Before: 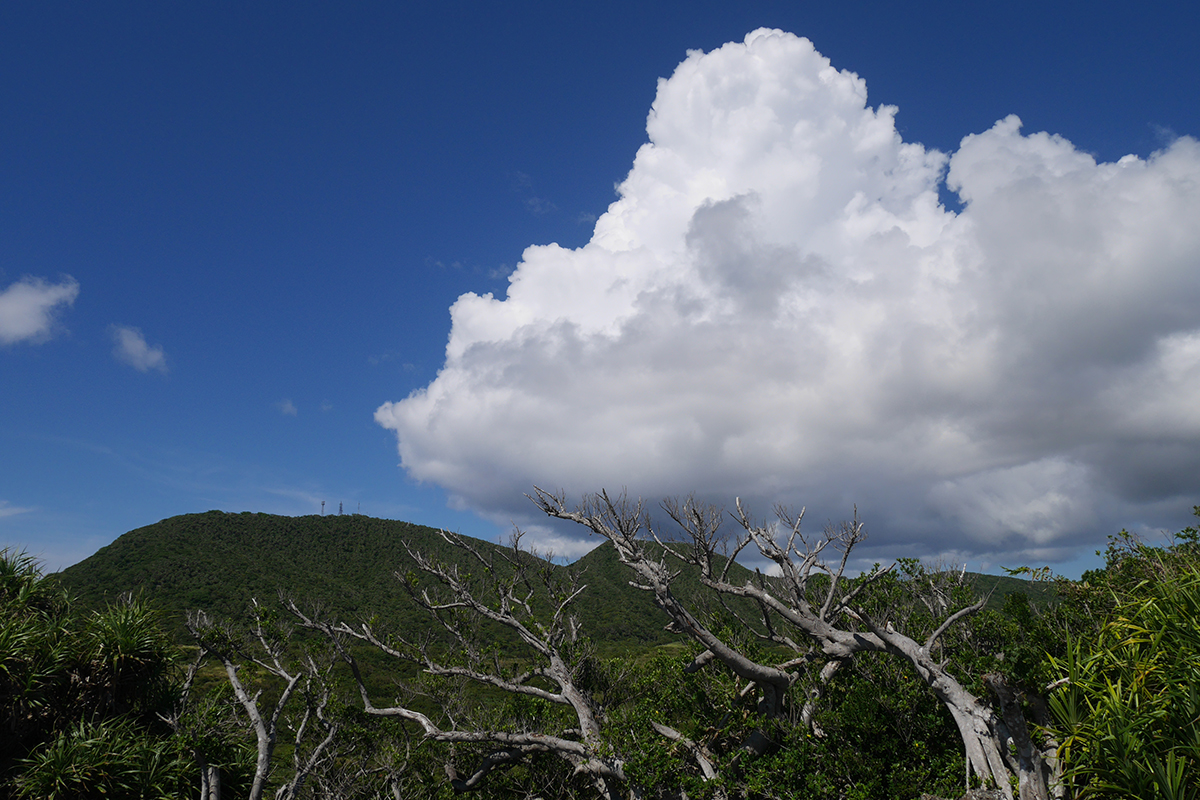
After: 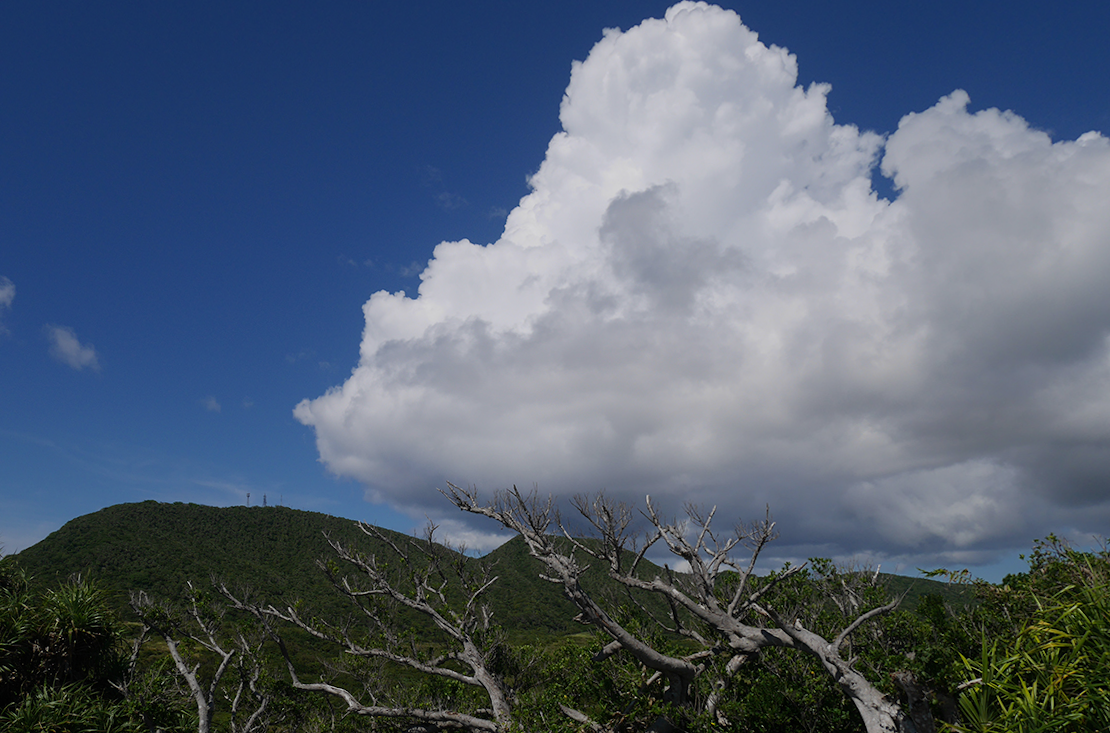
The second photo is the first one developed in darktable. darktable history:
crop: left 1.743%, right 0.268%, bottom 2.011%
exposure: exposure -0.36 EV, compensate highlight preservation false
rotate and perspective: rotation 0.062°, lens shift (vertical) 0.115, lens shift (horizontal) -0.133, crop left 0.047, crop right 0.94, crop top 0.061, crop bottom 0.94
